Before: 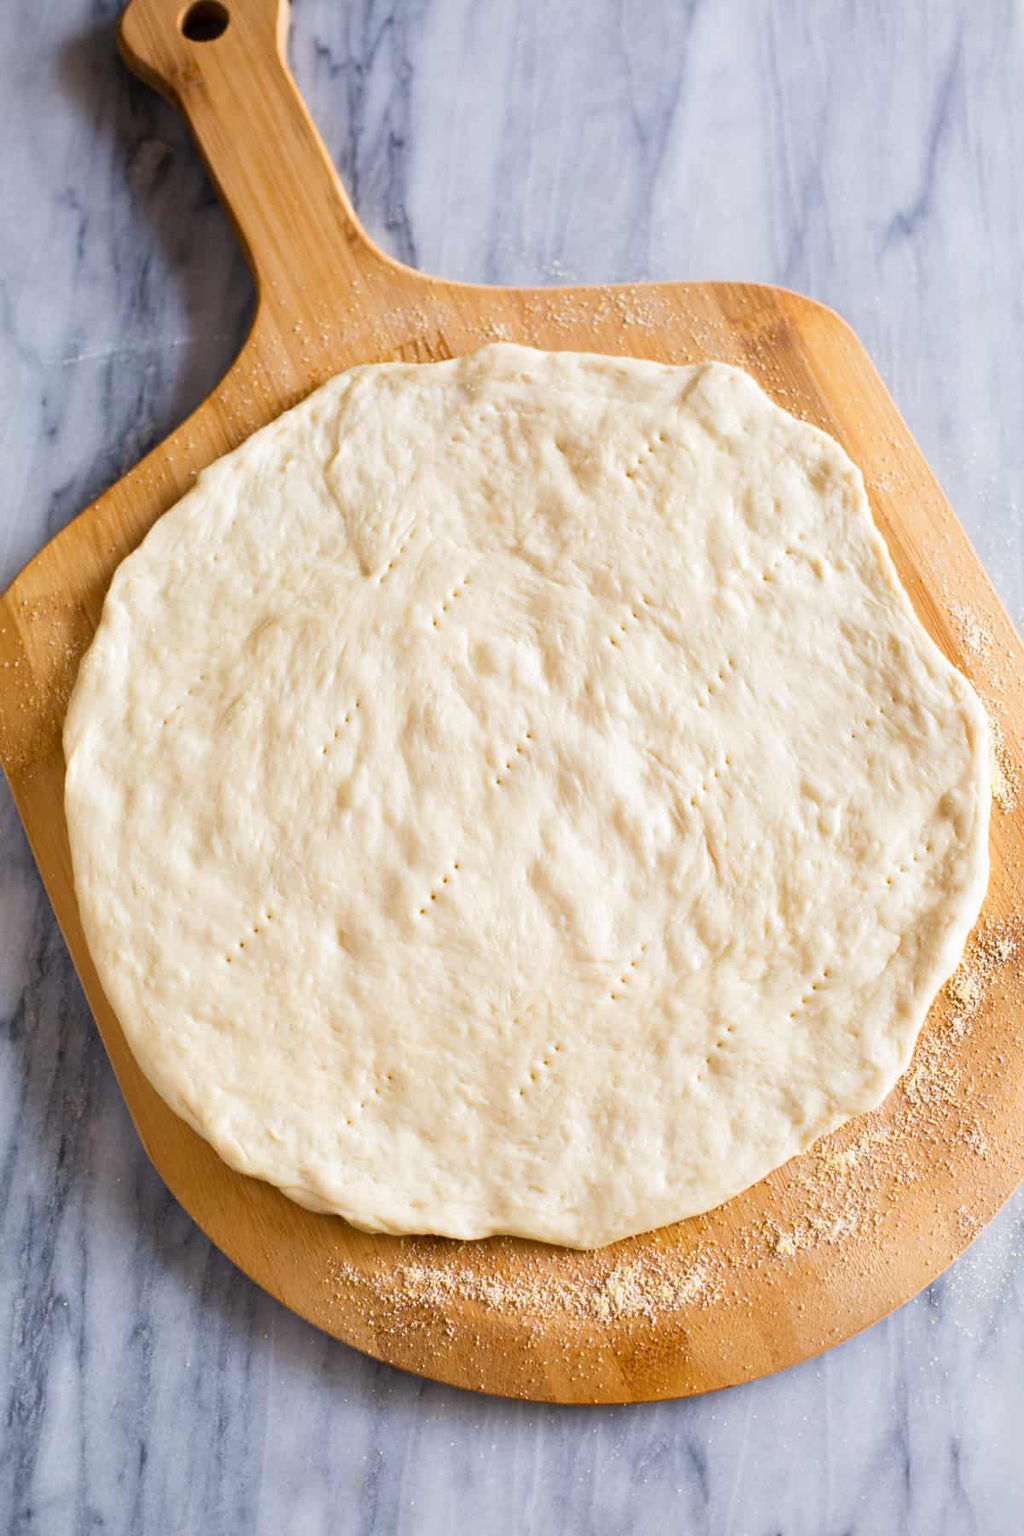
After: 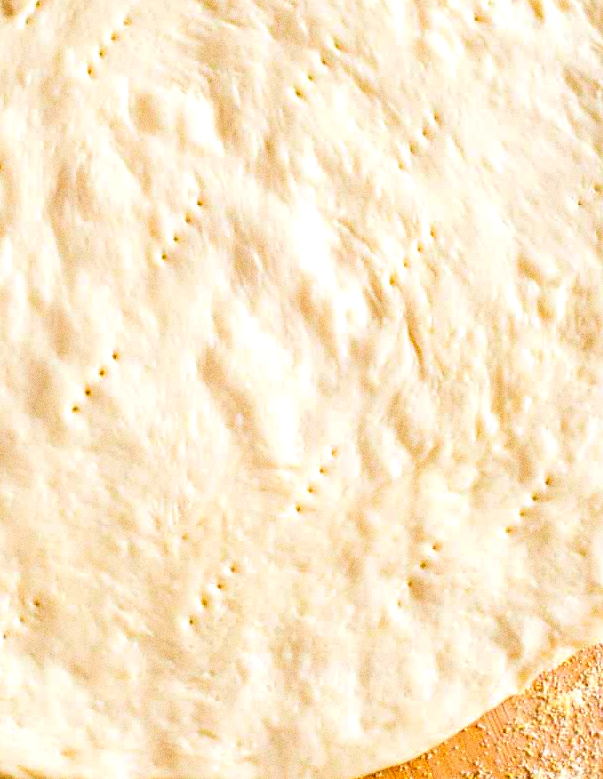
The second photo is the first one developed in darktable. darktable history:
grain: coarseness 0.09 ISO, strength 40%
rgb levels: levels [[0.01, 0.419, 0.839], [0, 0.5, 1], [0, 0.5, 1]]
color zones: curves: ch0 [(0, 0.5) (0.143, 0.5) (0.286, 0.5) (0.429, 0.495) (0.571, 0.437) (0.714, 0.44) (0.857, 0.496) (1, 0.5)]
contrast brightness saturation: brightness -0.02, saturation 0.35
crop: left 35.03%, top 36.625%, right 14.663%, bottom 20.057%
